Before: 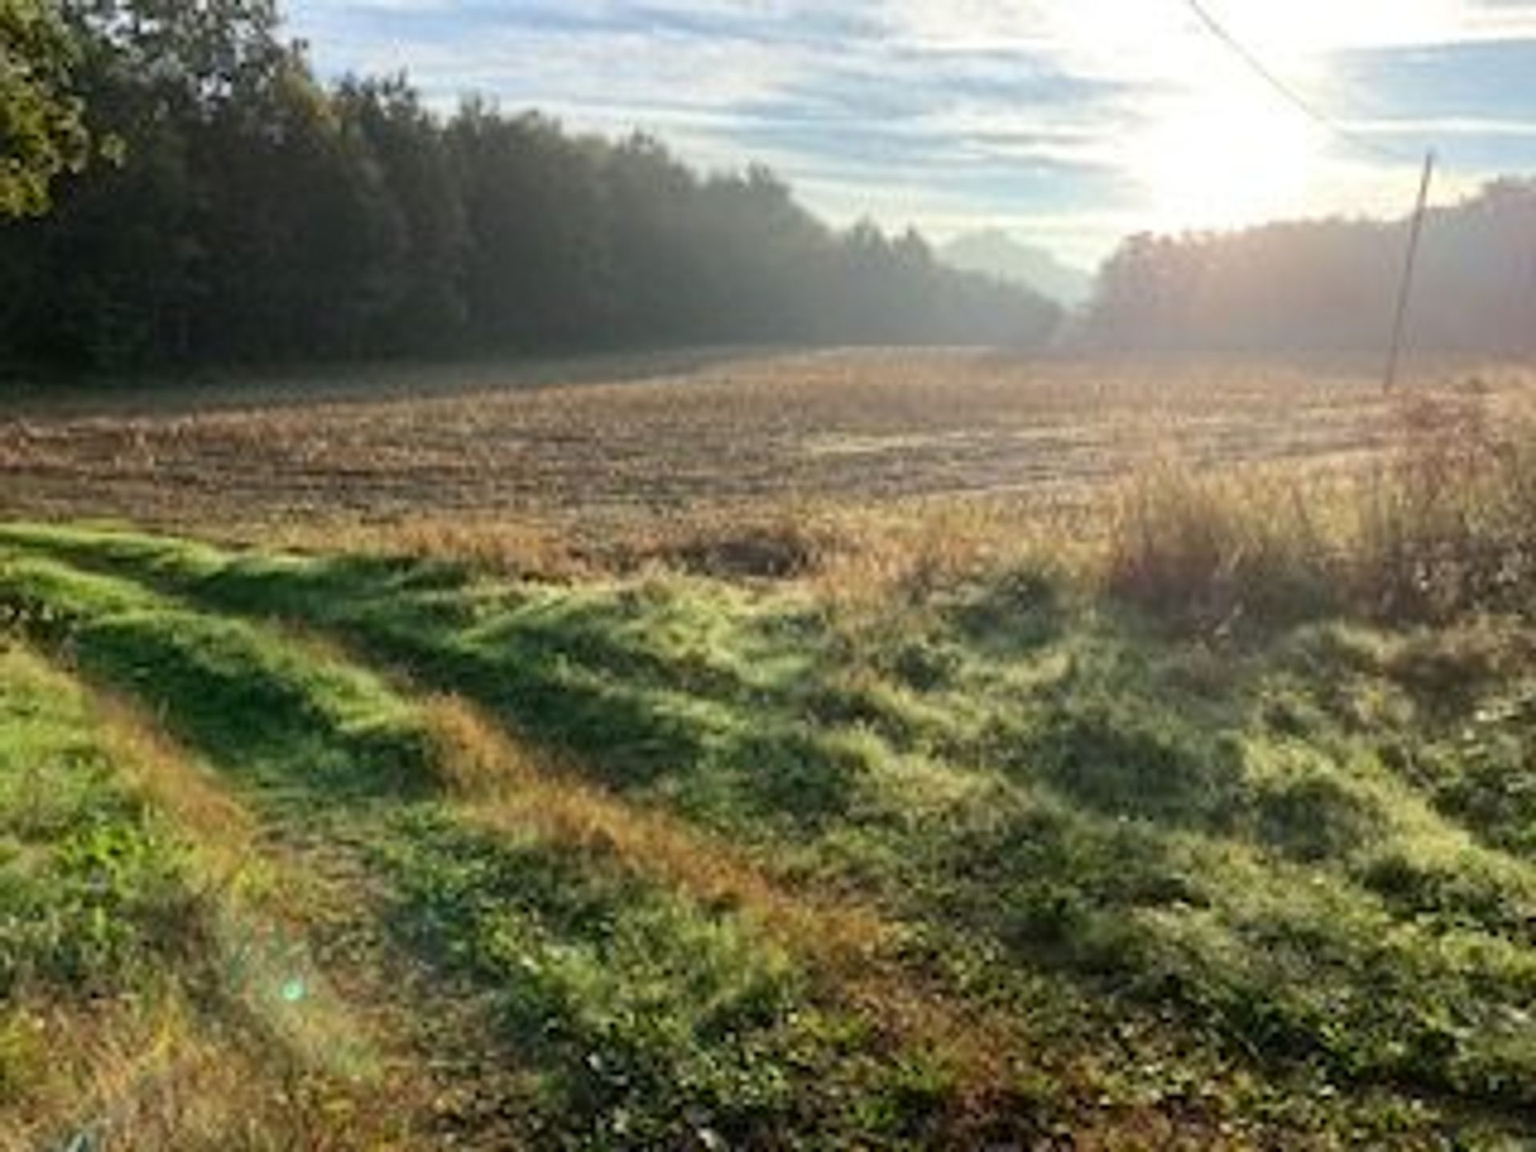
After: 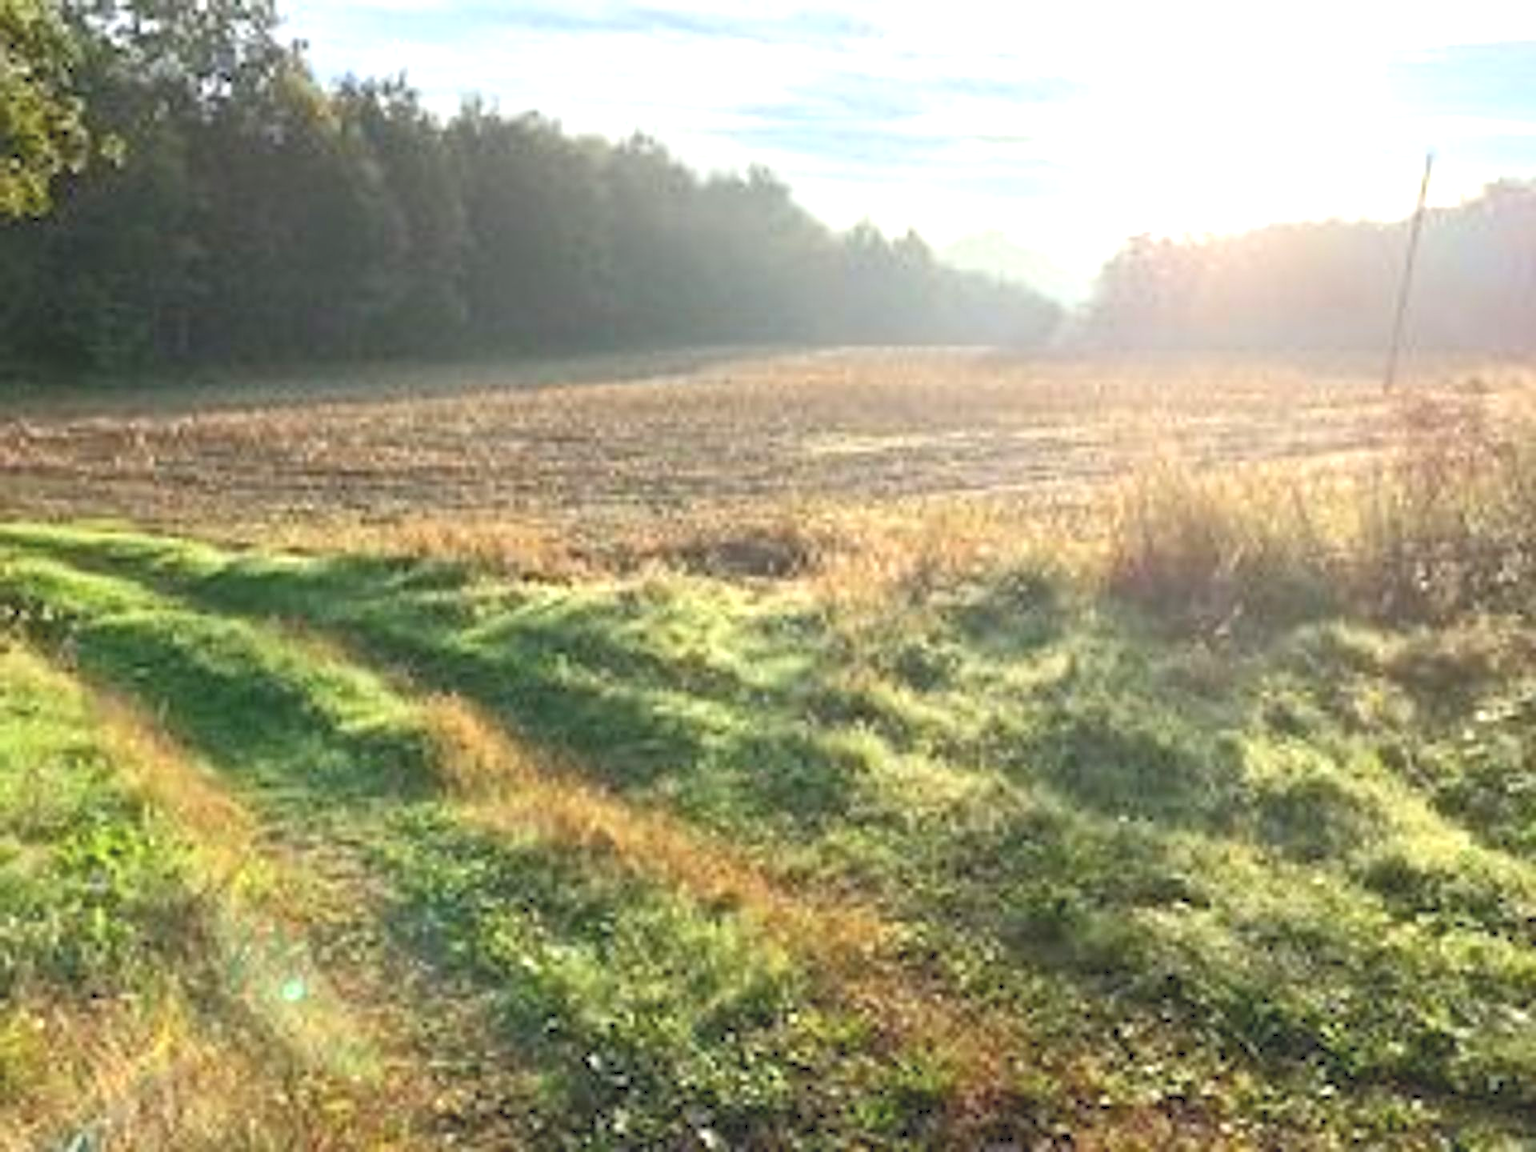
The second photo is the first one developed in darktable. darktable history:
exposure: exposure 0.732 EV, compensate highlight preservation false
sharpen: on, module defaults
tone curve: curves: ch0 [(0, 0) (0.003, 0.144) (0.011, 0.149) (0.025, 0.159) (0.044, 0.183) (0.069, 0.207) (0.1, 0.236) (0.136, 0.269) (0.177, 0.303) (0.224, 0.339) (0.277, 0.38) (0.335, 0.428) (0.399, 0.478) (0.468, 0.539) (0.543, 0.604) (0.623, 0.679) (0.709, 0.755) (0.801, 0.836) (0.898, 0.918) (1, 1)], color space Lab, independent channels
color correction: highlights b* 0.047
